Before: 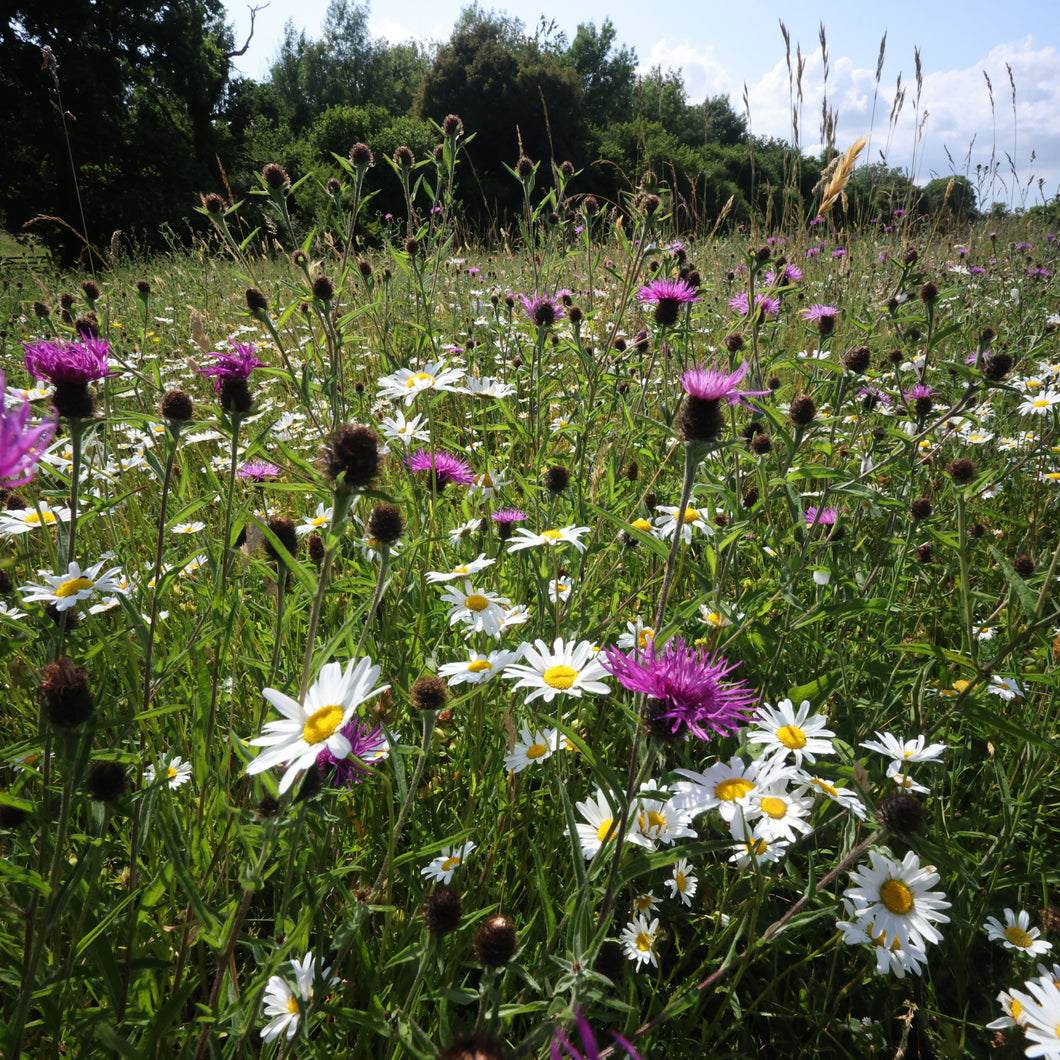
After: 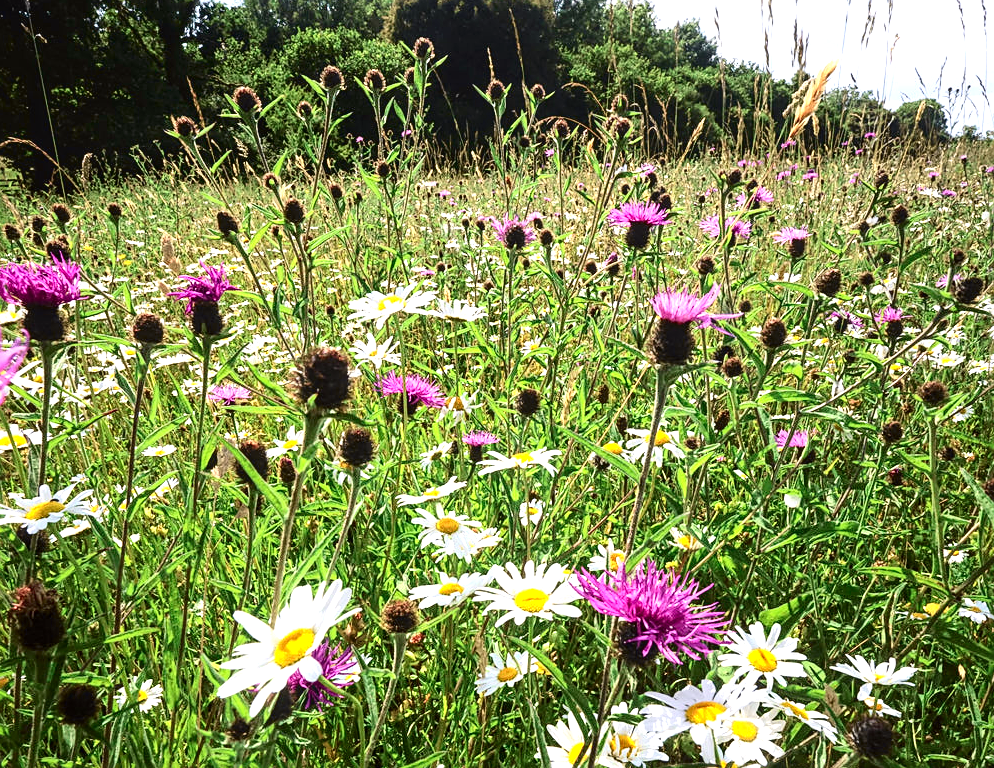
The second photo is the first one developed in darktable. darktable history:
white balance: red 1.009, blue 0.985
local contrast: on, module defaults
sharpen: on, module defaults
tone curve: curves: ch0 [(0, 0.011) (0.053, 0.026) (0.174, 0.115) (0.416, 0.417) (0.697, 0.758) (0.852, 0.902) (0.991, 0.981)]; ch1 [(0, 0) (0.264, 0.22) (0.407, 0.373) (0.463, 0.457) (0.492, 0.5) (0.512, 0.511) (0.54, 0.543) (0.585, 0.617) (0.659, 0.686) (0.78, 0.8) (1, 1)]; ch2 [(0, 0) (0.438, 0.449) (0.473, 0.469) (0.503, 0.5) (0.523, 0.534) (0.562, 0.591) (0.612, 0.627) (0.701, 0.707) (1, 1)], color space Lab, independent channels, preserve colors none
exposure: black level correction 0, exposure 1.1 EV, compensate exposure bias true, compensate highlight preservation false
crop: left 2.737%, top 7.287%, right 3.421%, bottom 20.179%
